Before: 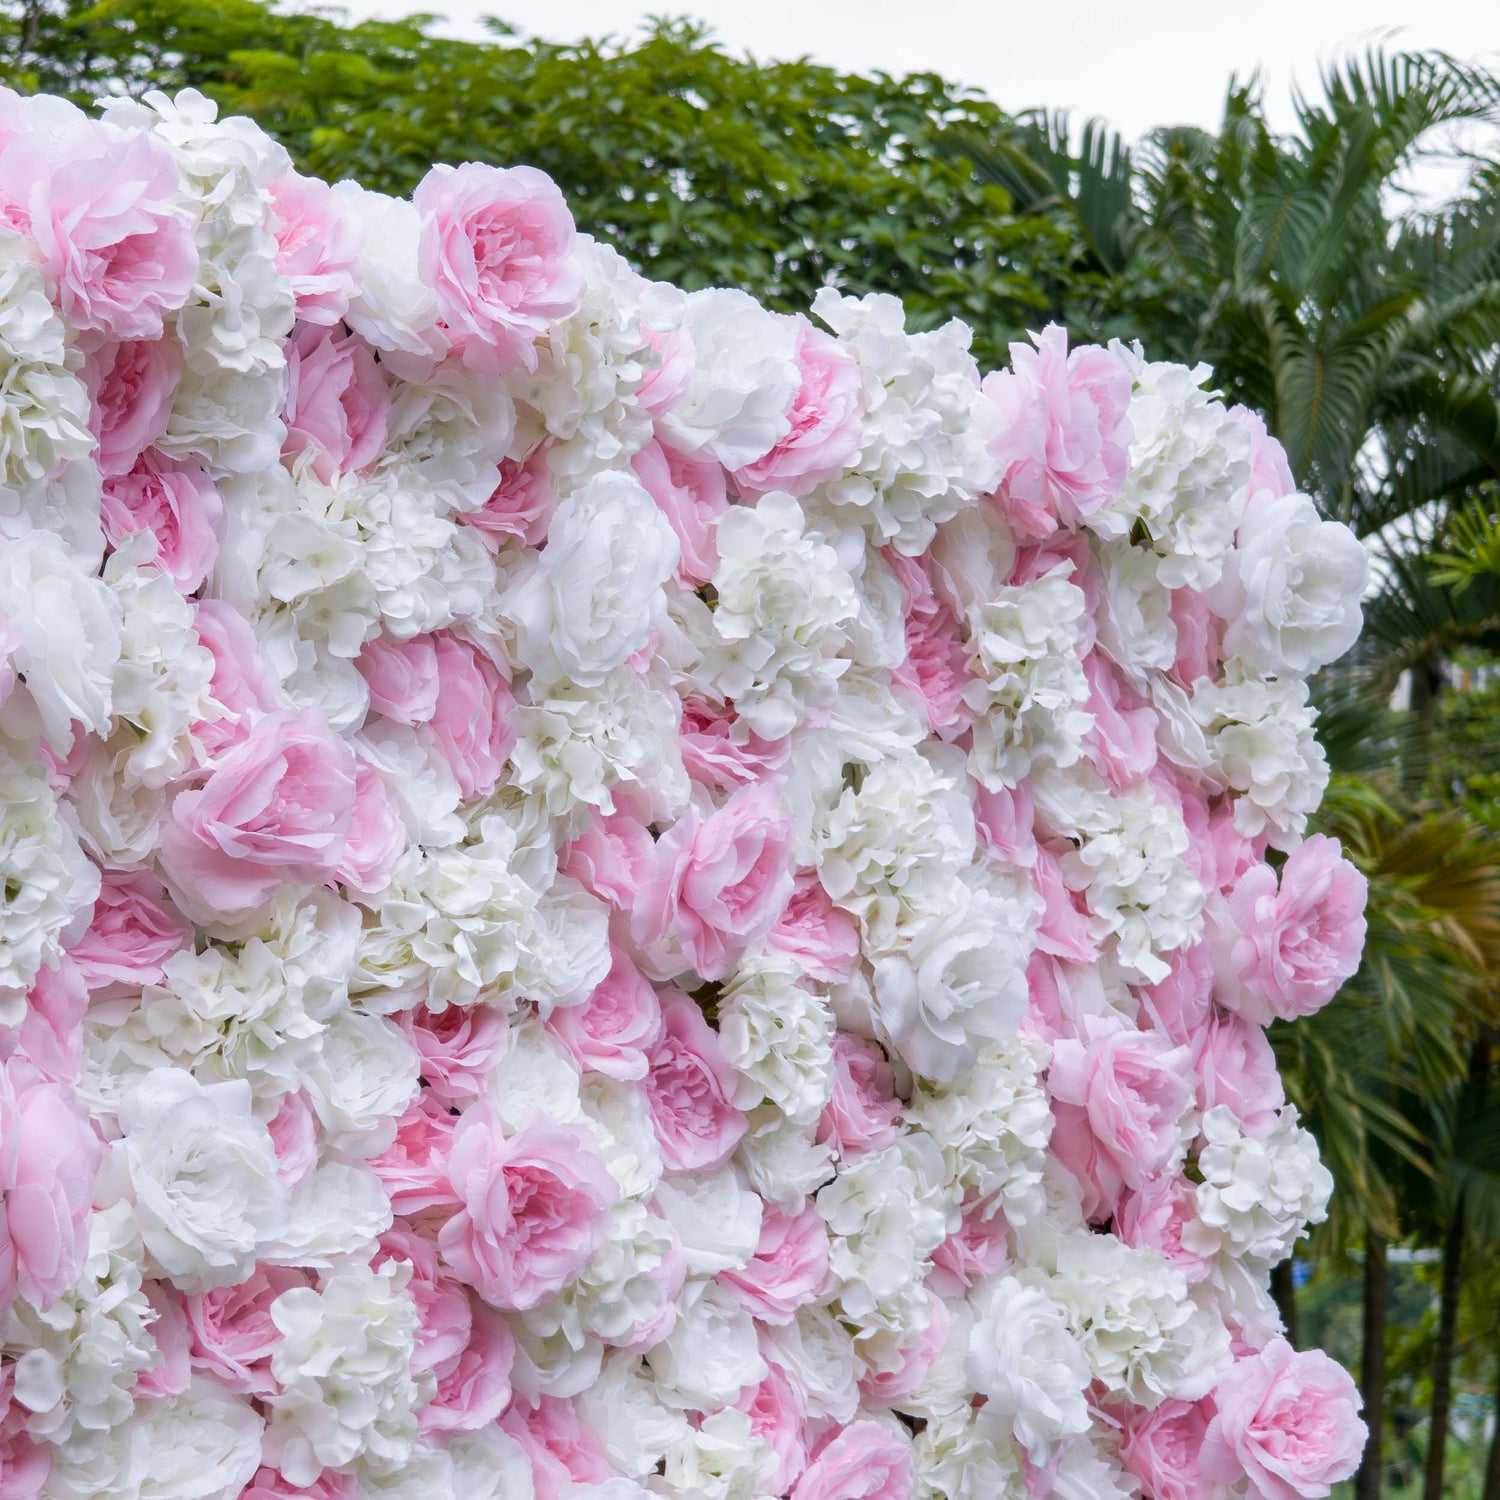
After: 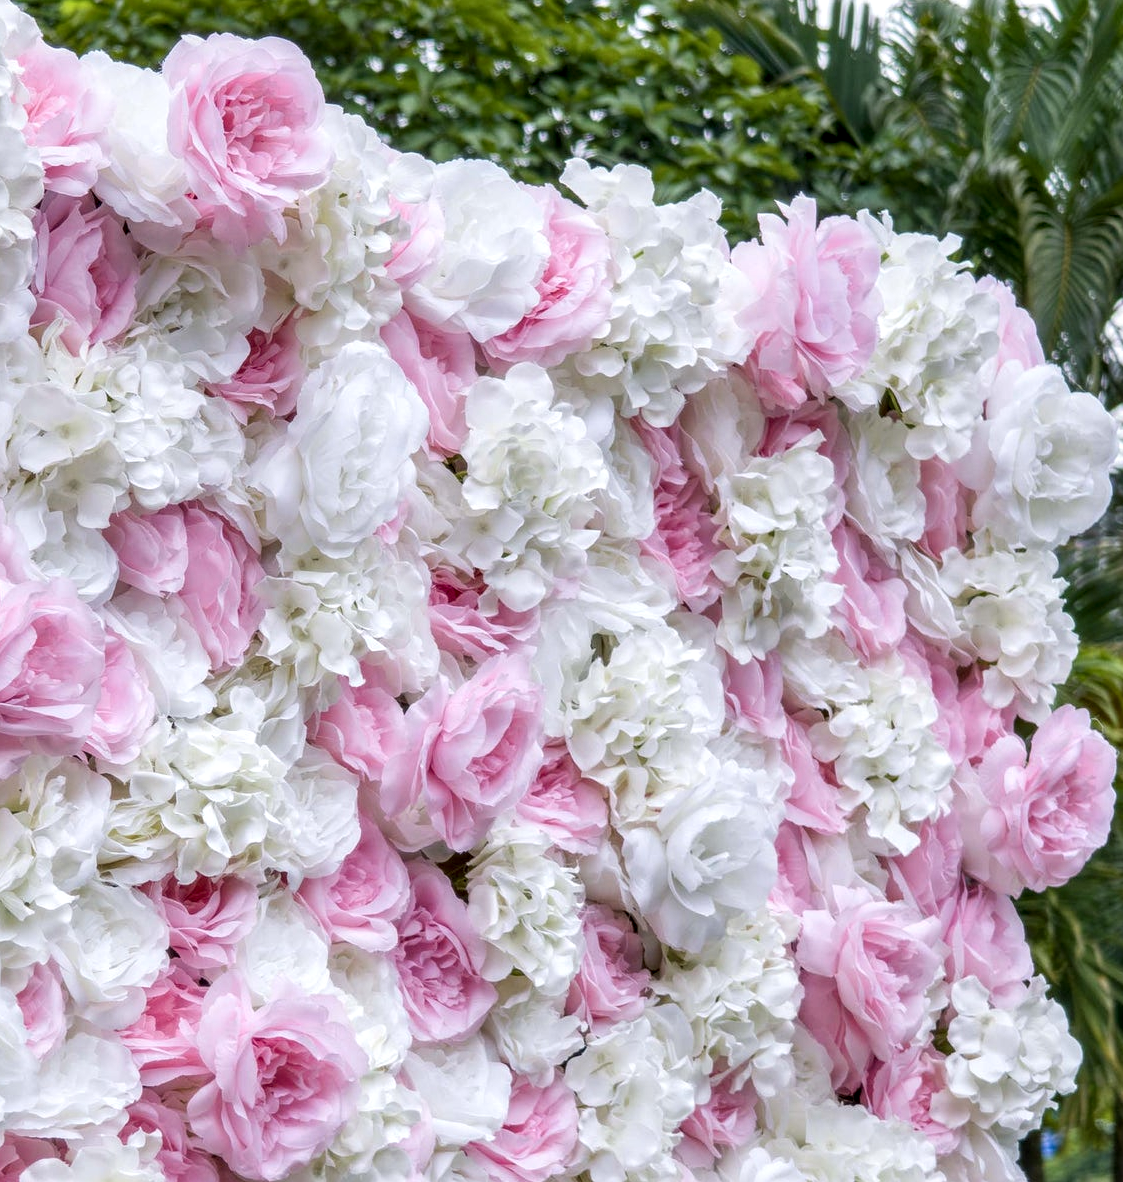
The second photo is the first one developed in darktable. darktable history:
contrast brightness saturation: contrast 0.1, brightness 0.02, saturation 0.02
crop: left 16.768%, top 8.653%, right 8.362%, bottom 12.485%
local contrast: highlights 61%, detail 143%, midtone range 0.428
